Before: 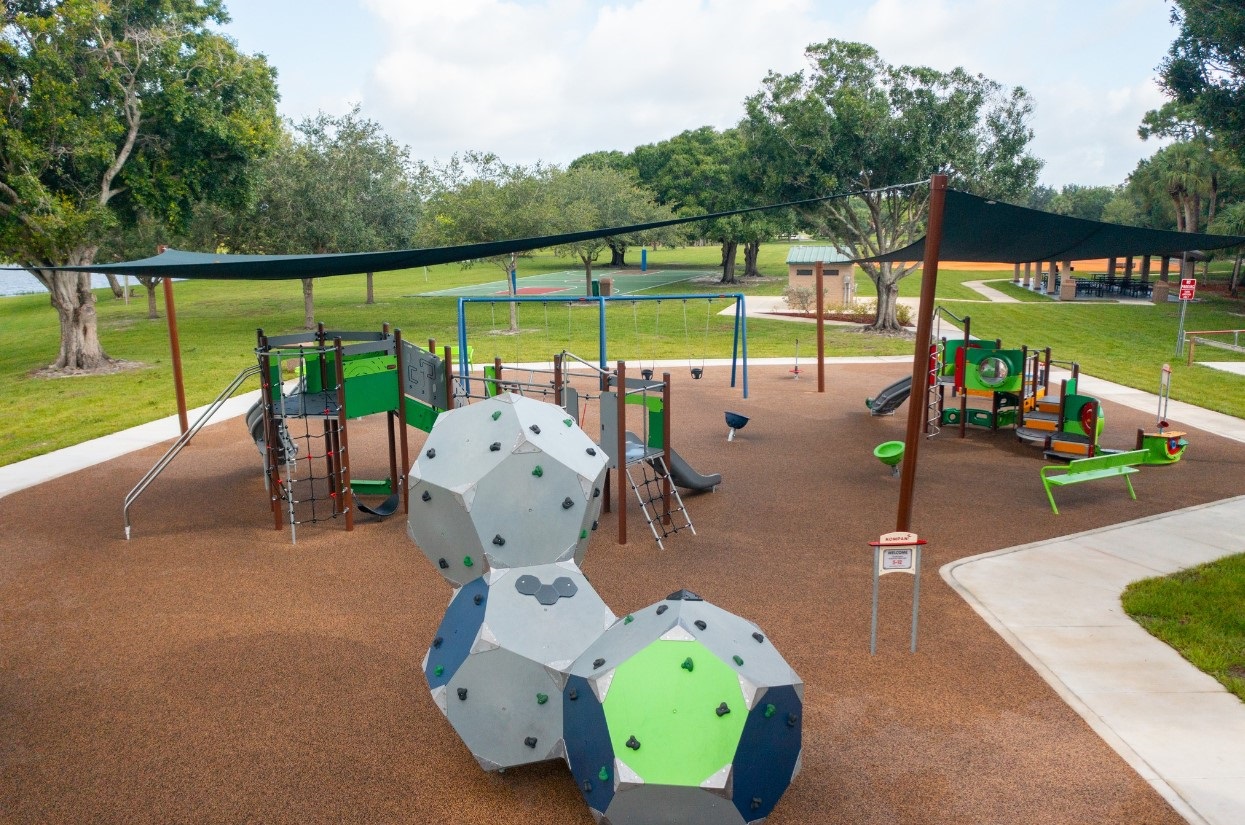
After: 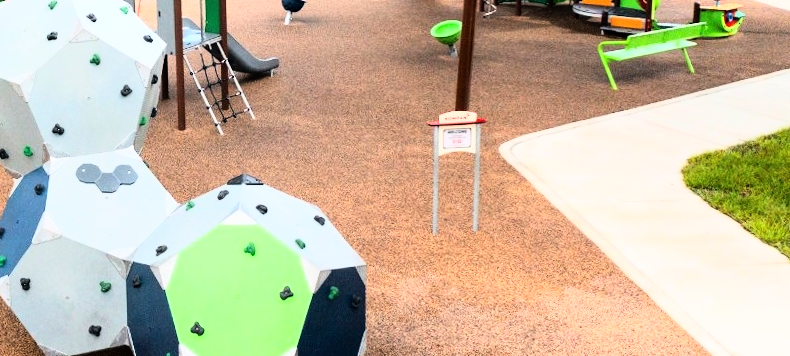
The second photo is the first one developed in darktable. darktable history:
crop and rotate: left 35.509%, top 50.238%, bottom 4.934%
rgb curve: curves: ch0 [(0, 0) (0.21, 0.15) (0.24, 0.21) (0.5, 0.75) (0.75, 0.96) (0.89, 0.99) (1, 1)]; ch1 [(0, 0.02) (0.21, 0.13) (0.25, 0.2) (0.5, 0.67) (0.75, 0.9) (0.89, 0.97) (1, 1)]; ch2 [(0, 0.02) (0.21, 0.13) (0.25, 0.2) (0.5, 0.67) (0.75, 0.9) (0.89, 0.97) (1, 1)], compensate middle gray true
rotate and perspective: rotation -1.42°, crop left 0.016, crop right 0.984, crop top 0.035, crop bottom 0.965
